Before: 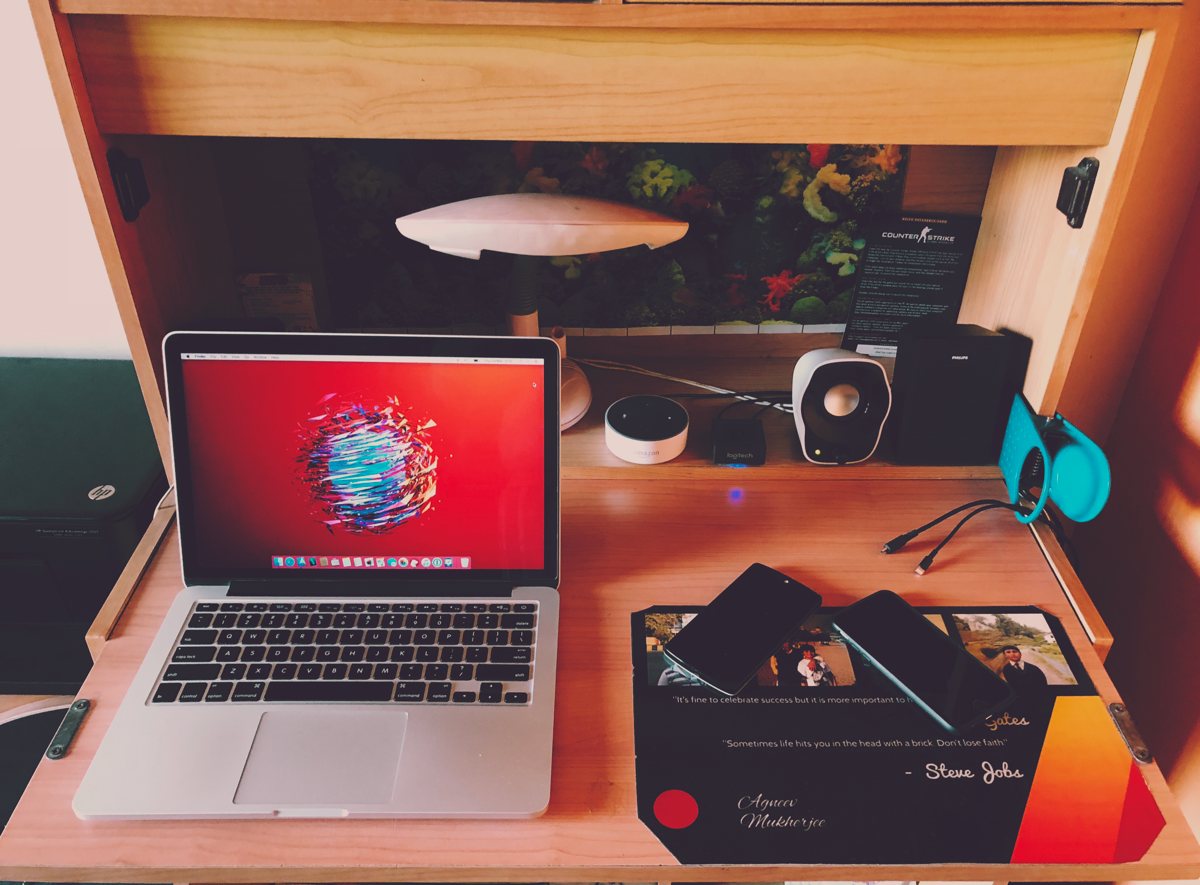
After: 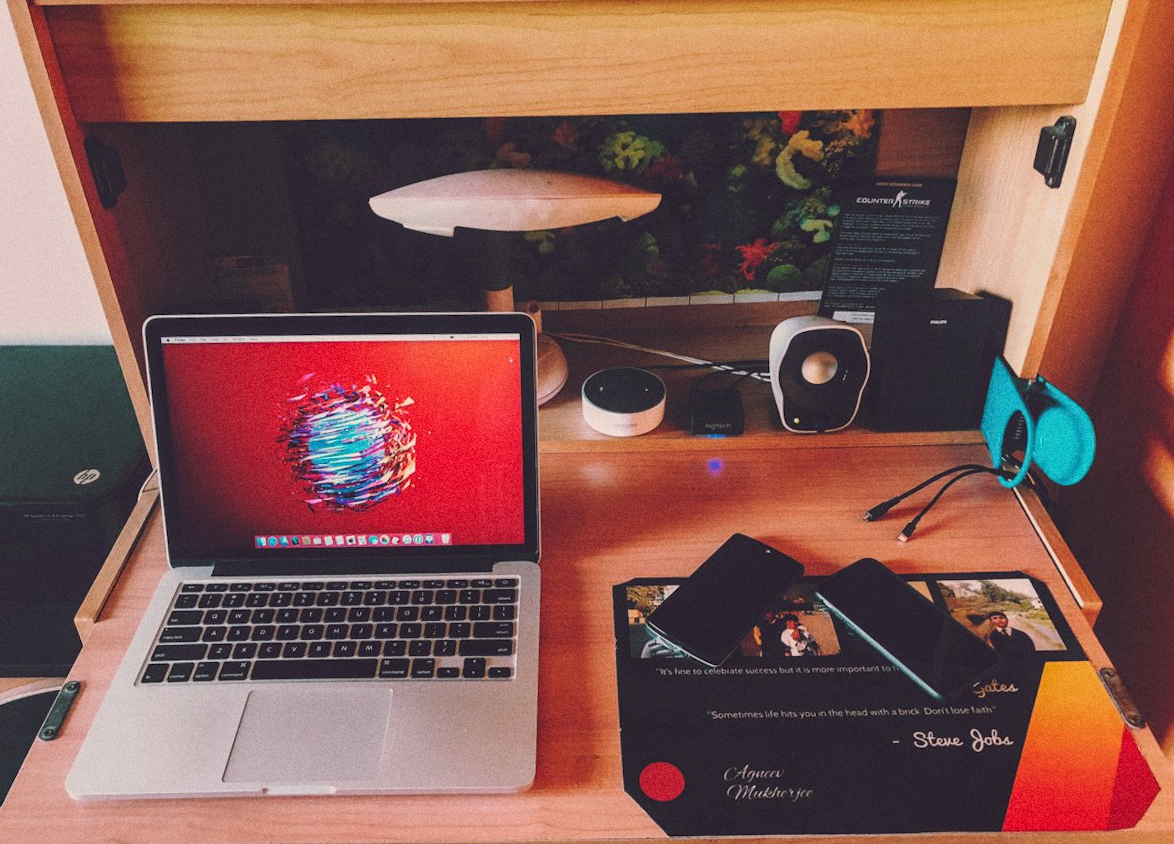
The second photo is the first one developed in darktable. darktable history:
crop: left 0.434%, top 0.485%, right 0.244%, bottom 0.386%
local contrast: on, module defaults
grain: coarseness 22.88 ISO
rotate and perspective: rotation -1.32°, lens shift (horizontal) -0.031, crop left 0.015, crop right 0.985, crop top 0.047, crop bottom 0.982
